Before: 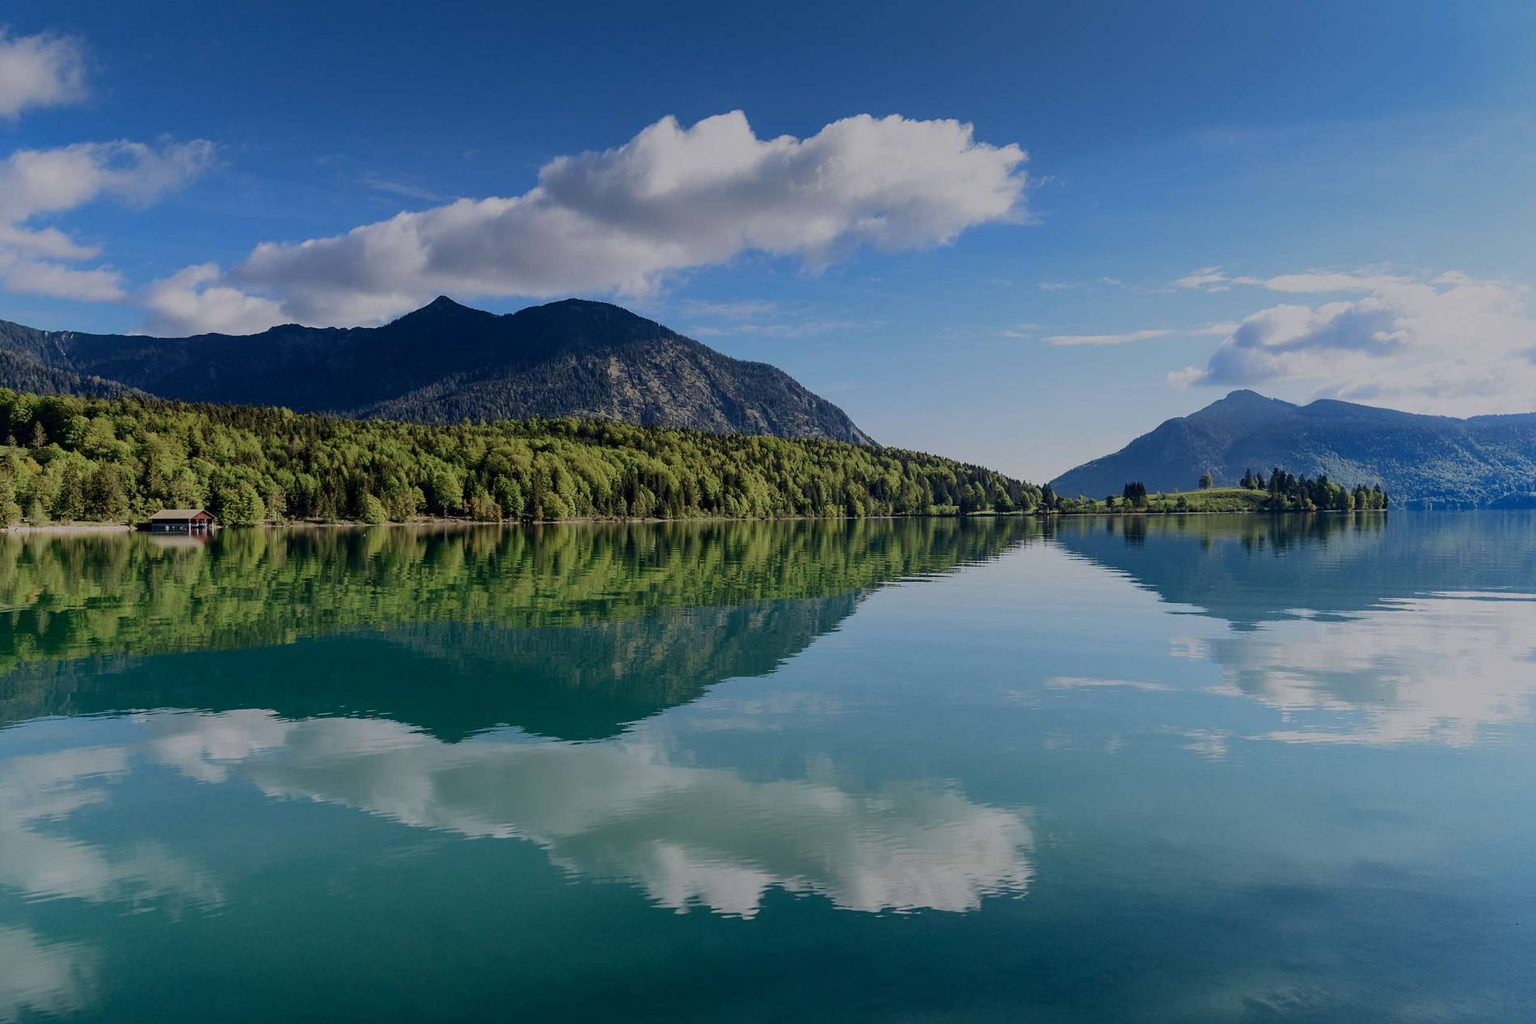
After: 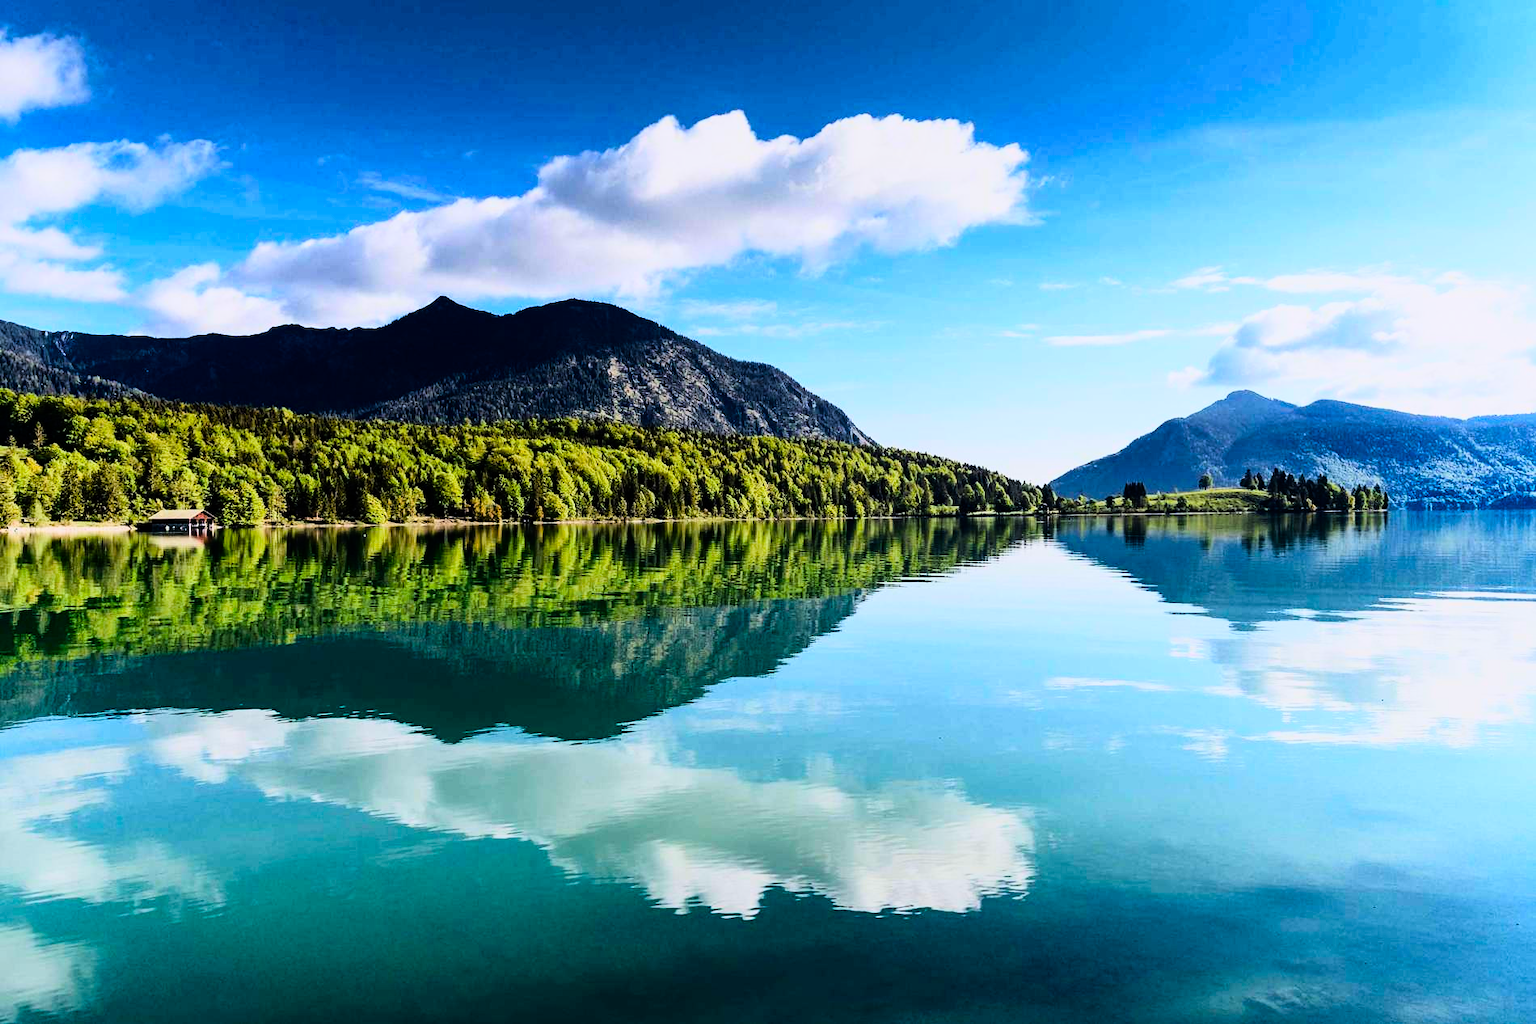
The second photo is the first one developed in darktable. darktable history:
color balance rgb: perceptual saturation grading › global saturation 35%, perceptual saturation grading › highlights -30%, perceptual saturation grading › shadows 35%, perceptual brilliance grading › global brilliance 3%, perceptual brilliance grading › highlights -3%, perceptual brilliance grading › shadows 3%
rgb curve: curves: ch0 [(0, 0) (0.21, 0.15) (0.24, 0.21) (0.5, 0.75) (0.75, 0.96) (0.89, 0.99) (1, 1)]; ch1 [(0, 0.02) (0.21, 0.13) (0.25, 0.2) (0.5, 0.67) (0.75, 0.9) (0.89, 0.97) (1, 1)]; ch2 [(0, 0.02) (0.21, 0.13) (0.25, 0.2) (0.5, 0.67) (0.75, 0.9) (0.89, 0.97) (1, 1)], compensate middle gray true
